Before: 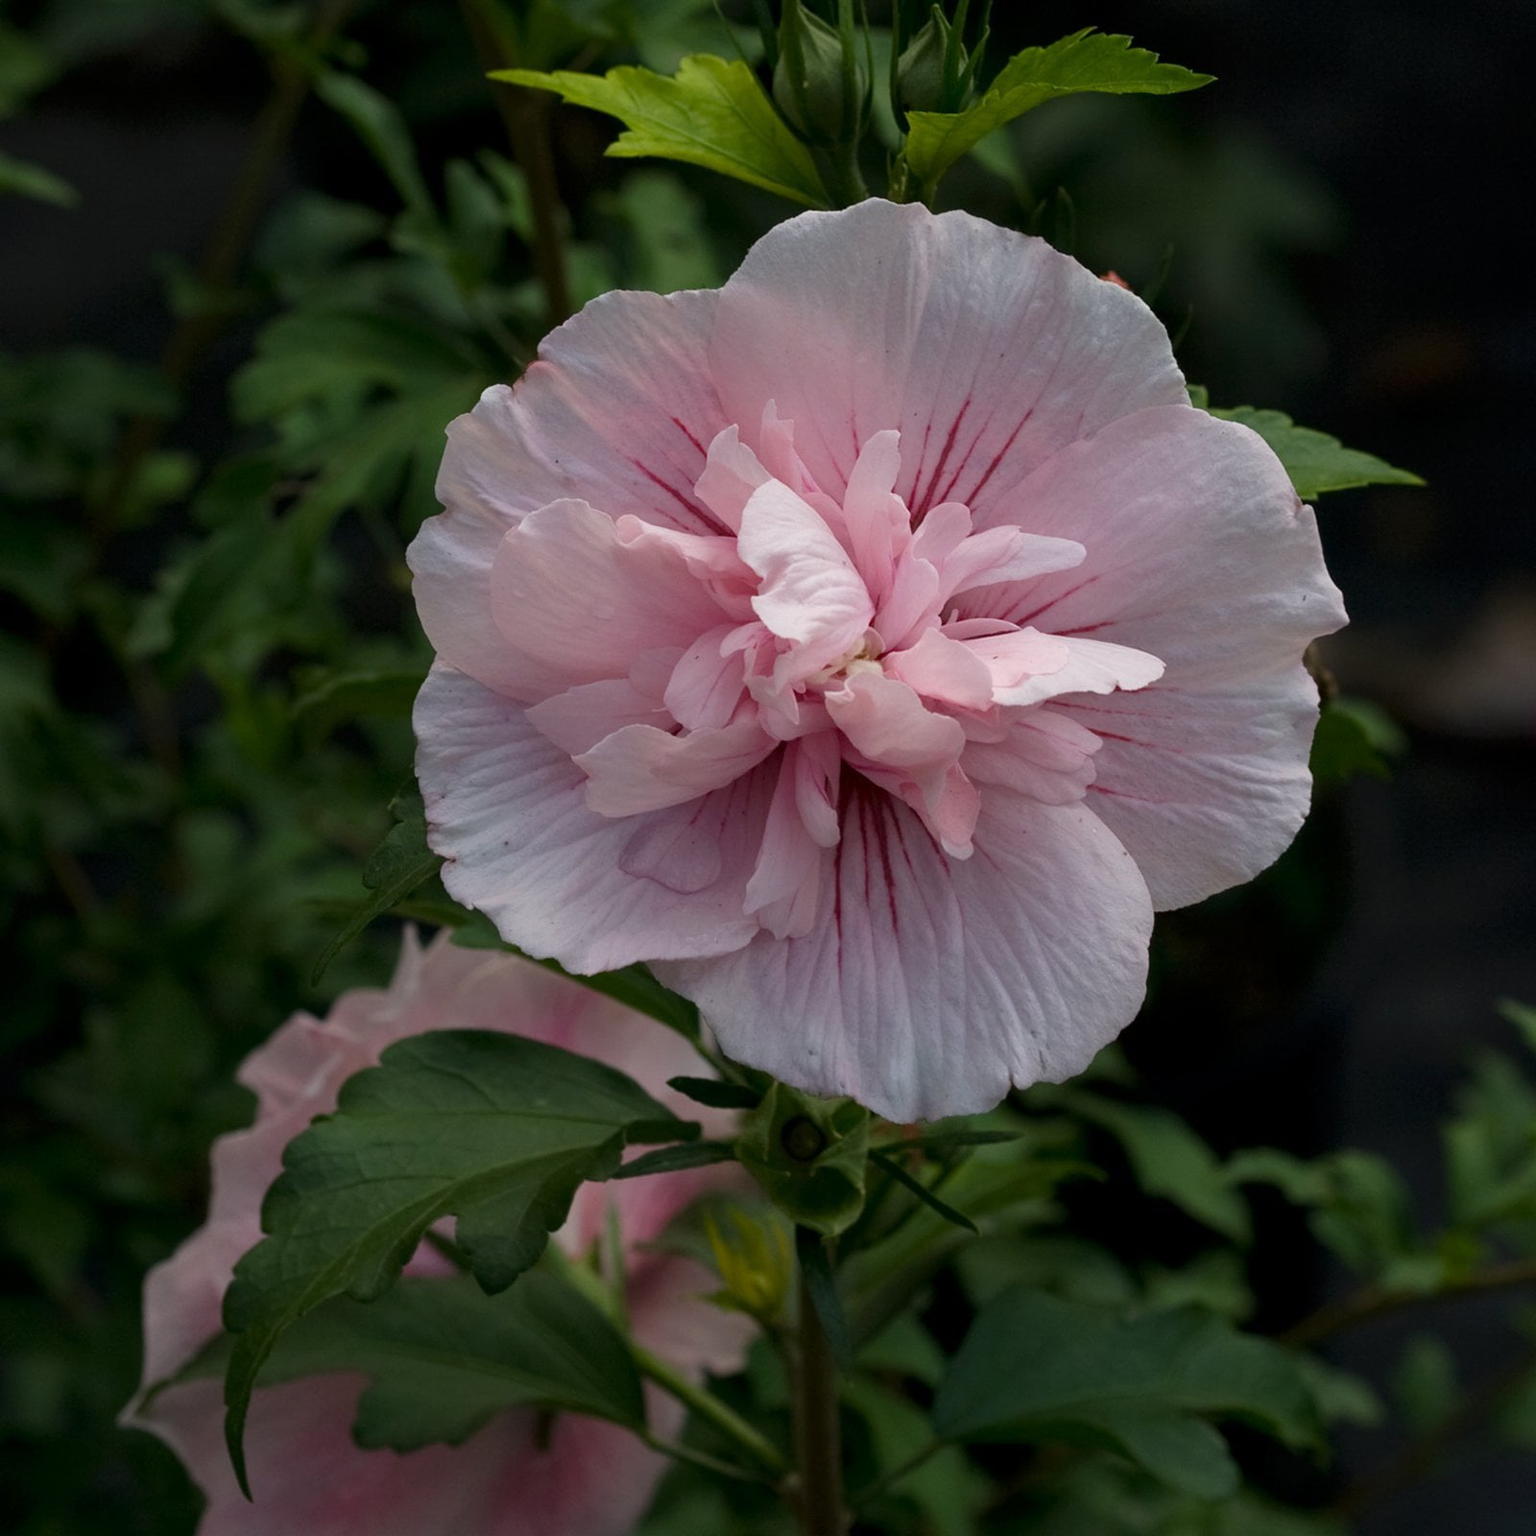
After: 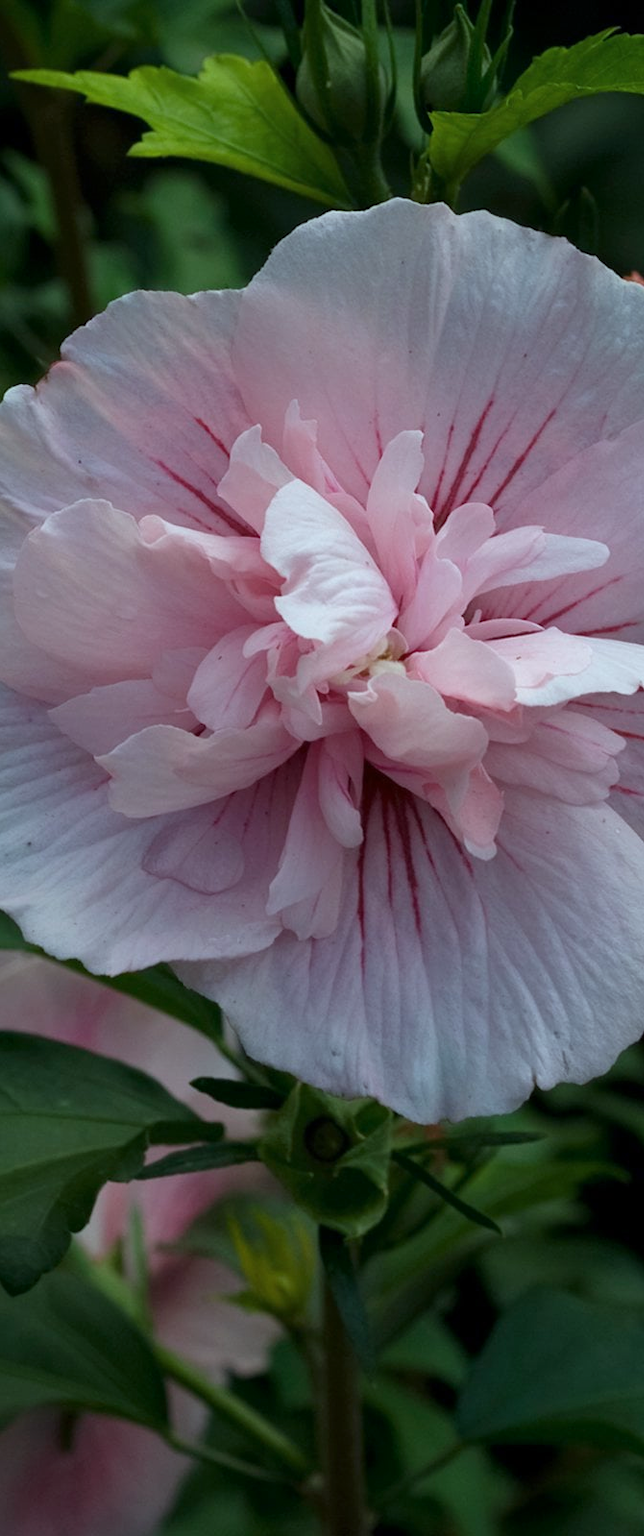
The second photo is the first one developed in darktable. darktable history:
tone equalizer: on, module defaults
color calibration: gray › normalize channels true, x 0.381, y 0.391, temperature 4088.74 K, gamut compression 0.015
crop: left 31.071%, right 26.953%
color correction: highlights a* -5.82, highlights b* 10.72
